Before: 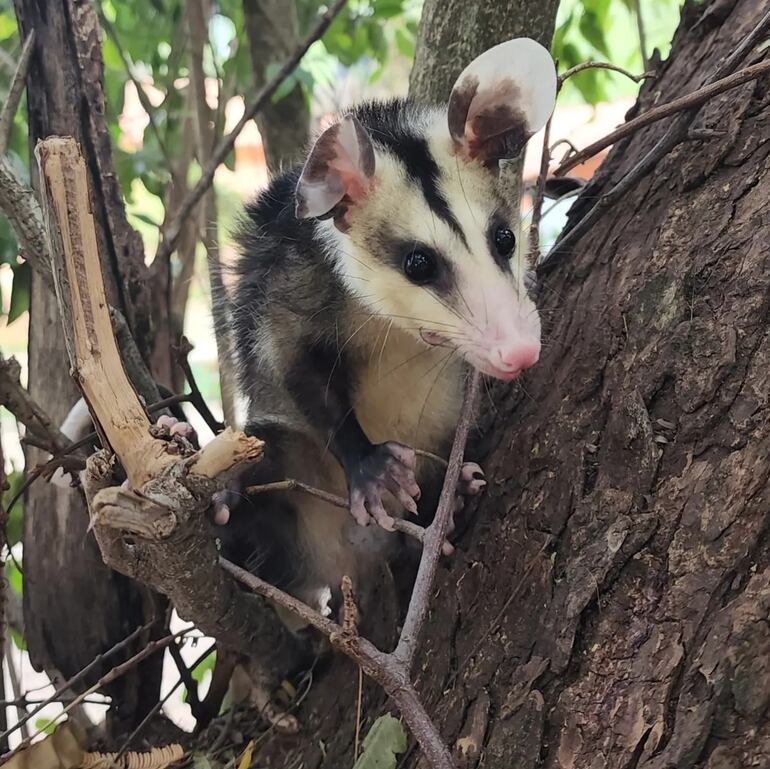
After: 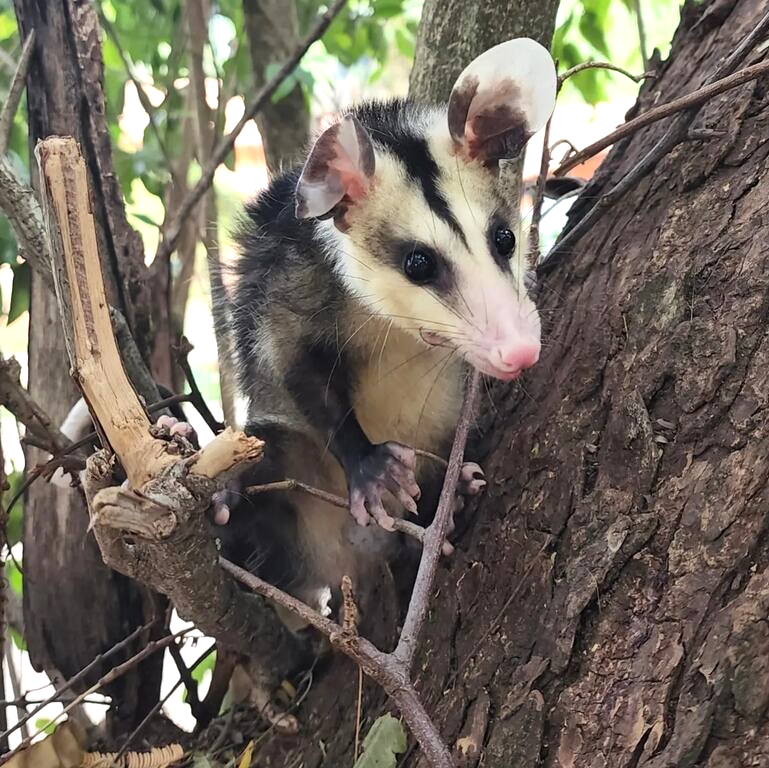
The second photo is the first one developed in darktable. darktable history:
crop and rotate: left 0.071%, bottom 0.011%
haze removal: strength 0.092, compatibility mode true, adaptive false
exposure: black level correction 0, exposure 0.499 EV, compensate highlight preservation false
